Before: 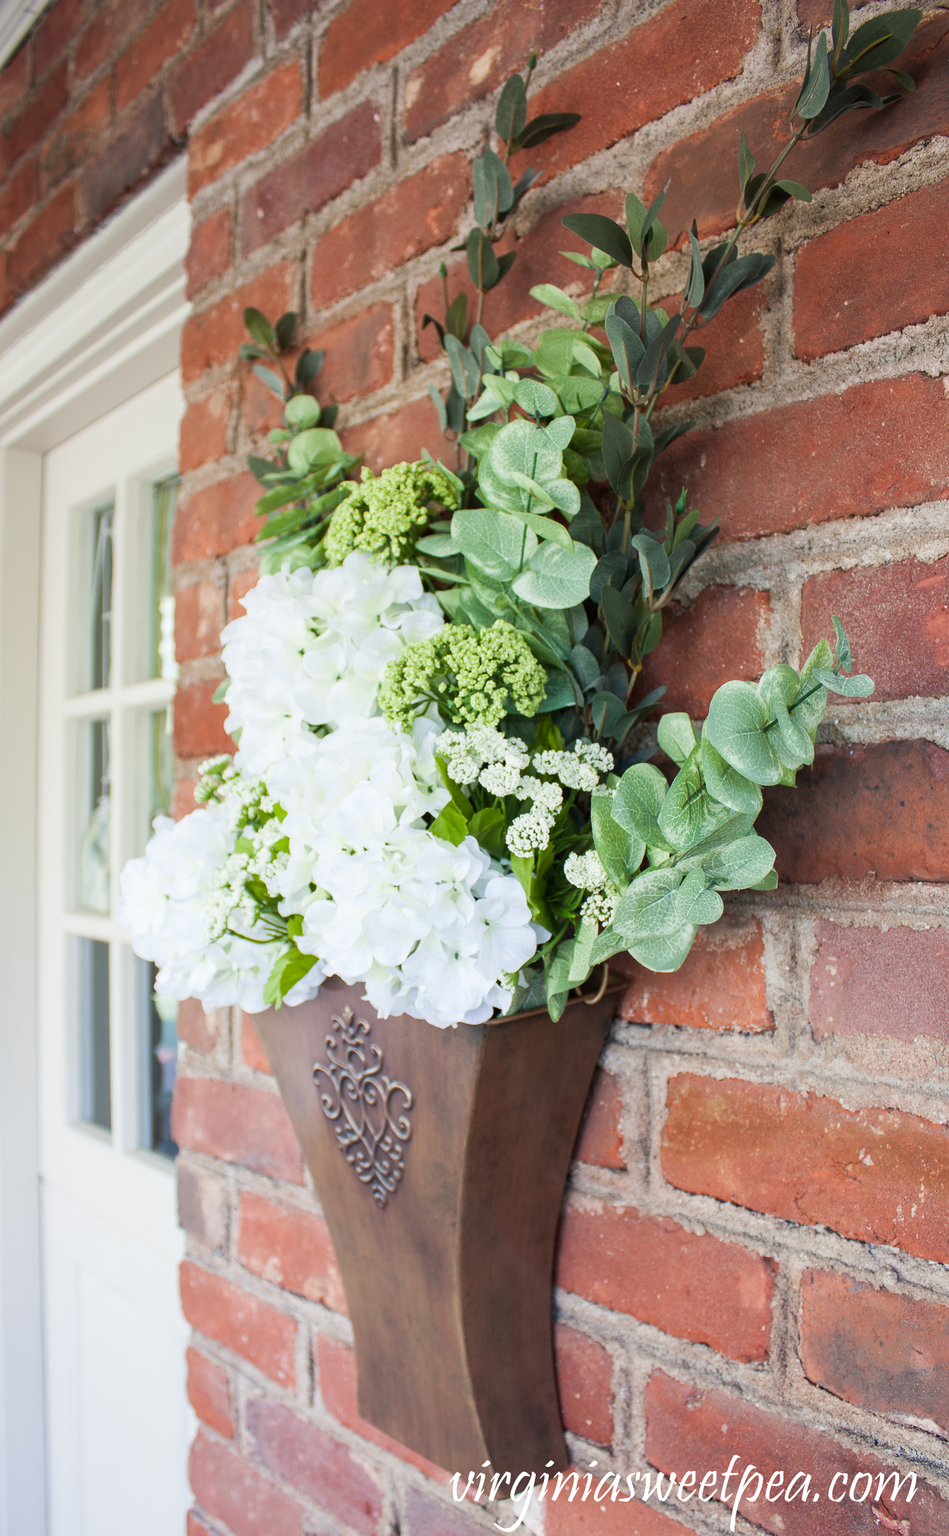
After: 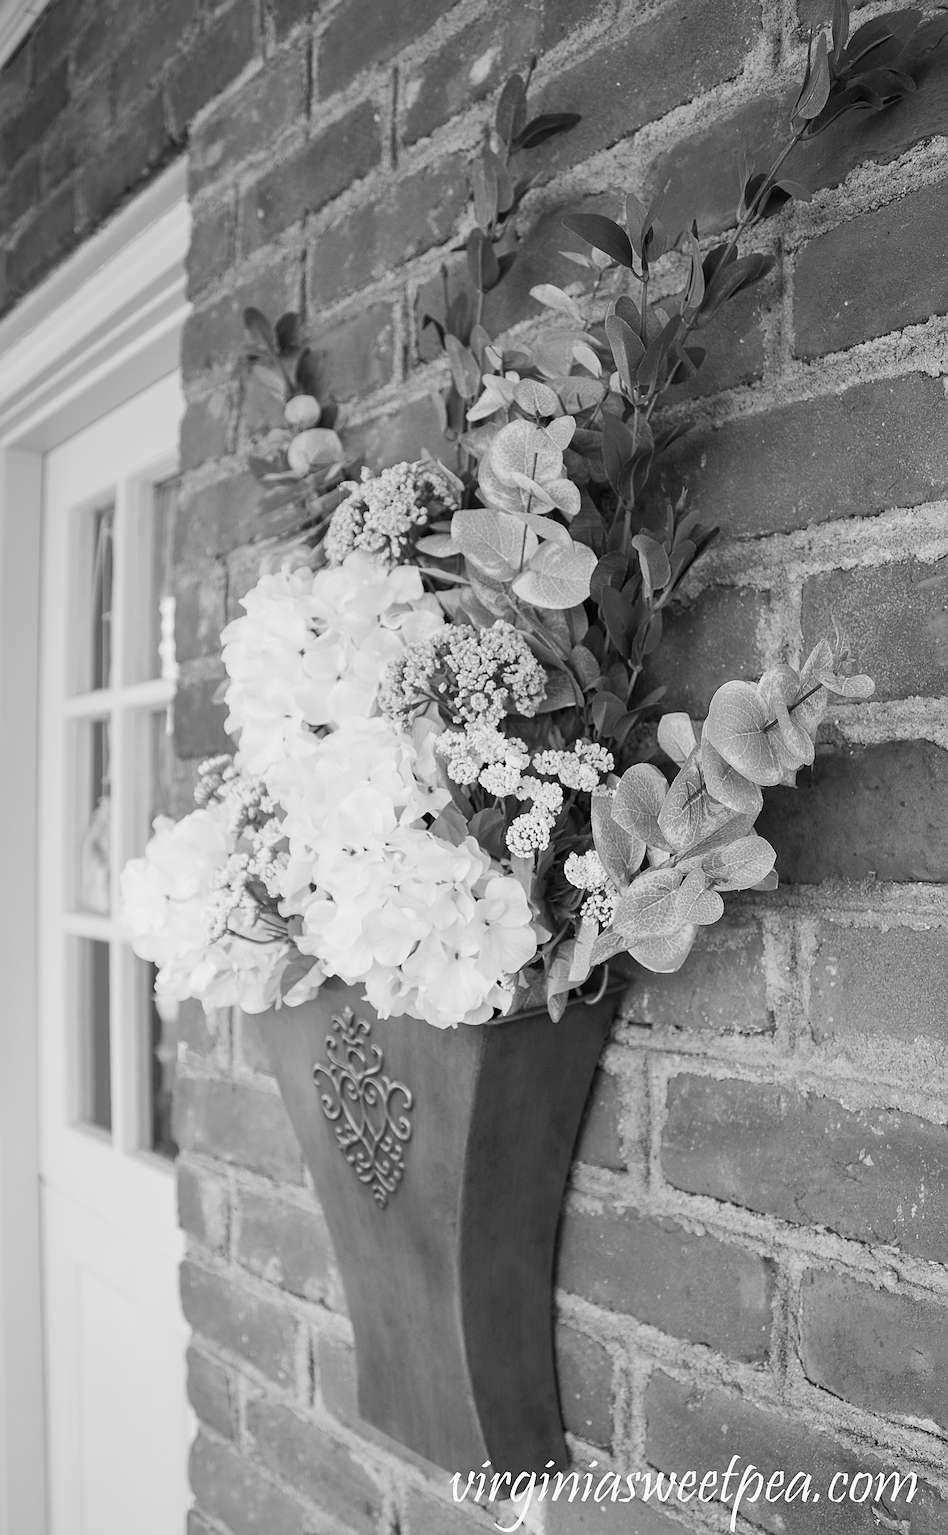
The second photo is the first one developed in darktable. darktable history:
monochrome: on, module defaults
shadows and highlights: shadows 25, white point adjustment -3, highlights -30
sharpen: on, module defaults
